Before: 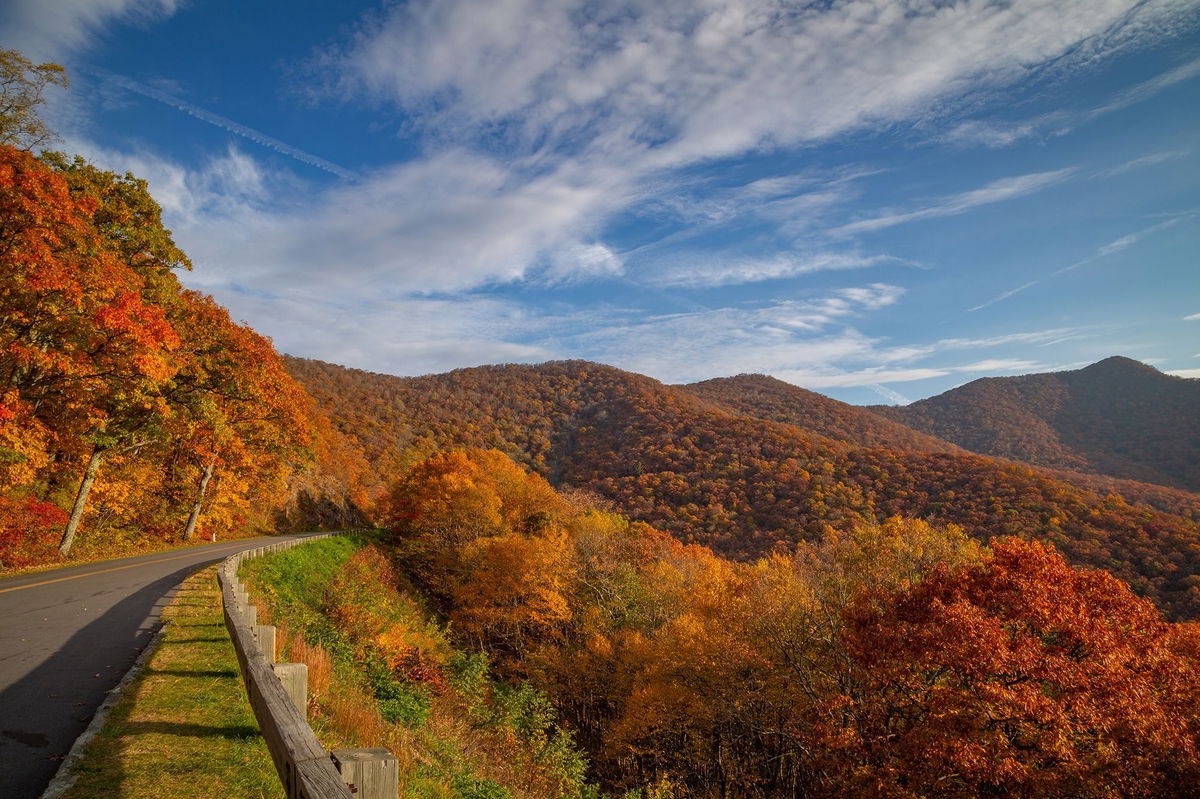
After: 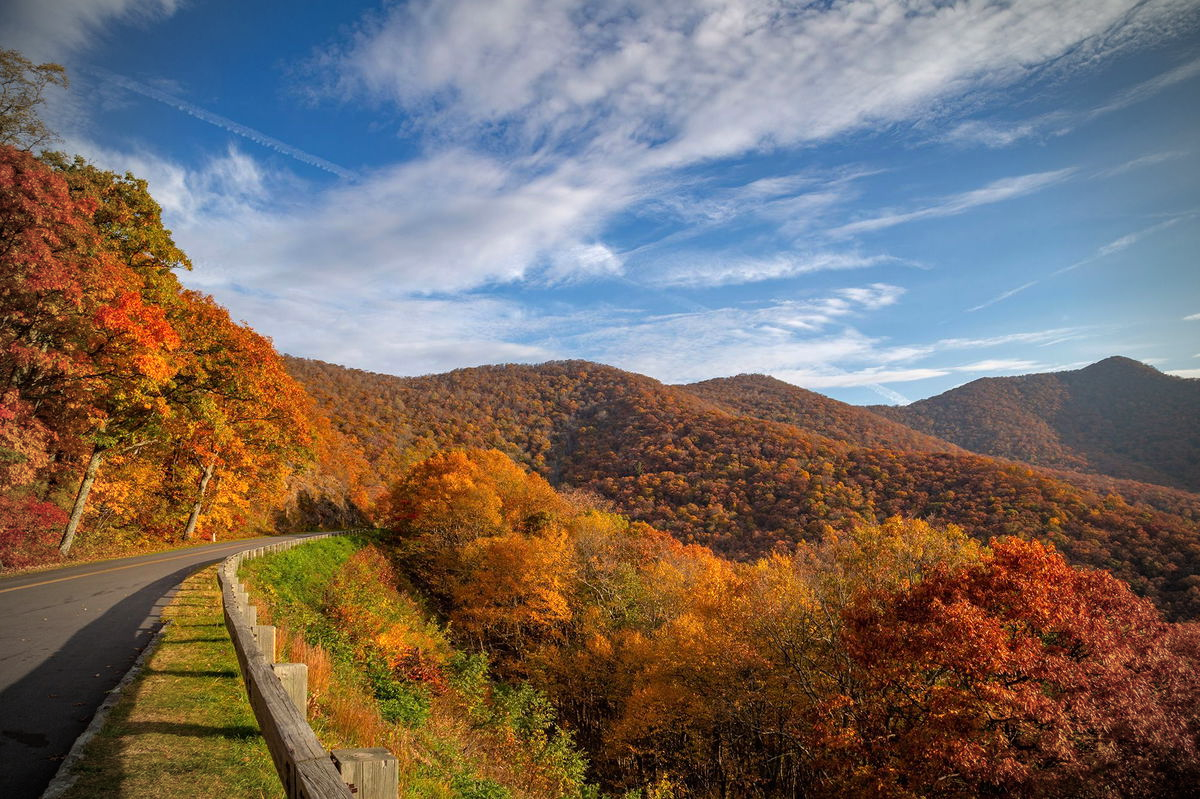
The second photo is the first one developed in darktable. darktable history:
vignetting: on, module defaults
tone equalizer: -8 EV -0.436 EV, -7 EV -0.421 EV, -6 EV -0.357 EV, -5 EV -0.206 EV, -3 EV 0.25 EV, -2 EV 0.329 EV, -1 EV 0.374 EV, +0 EV 0.391 EV
